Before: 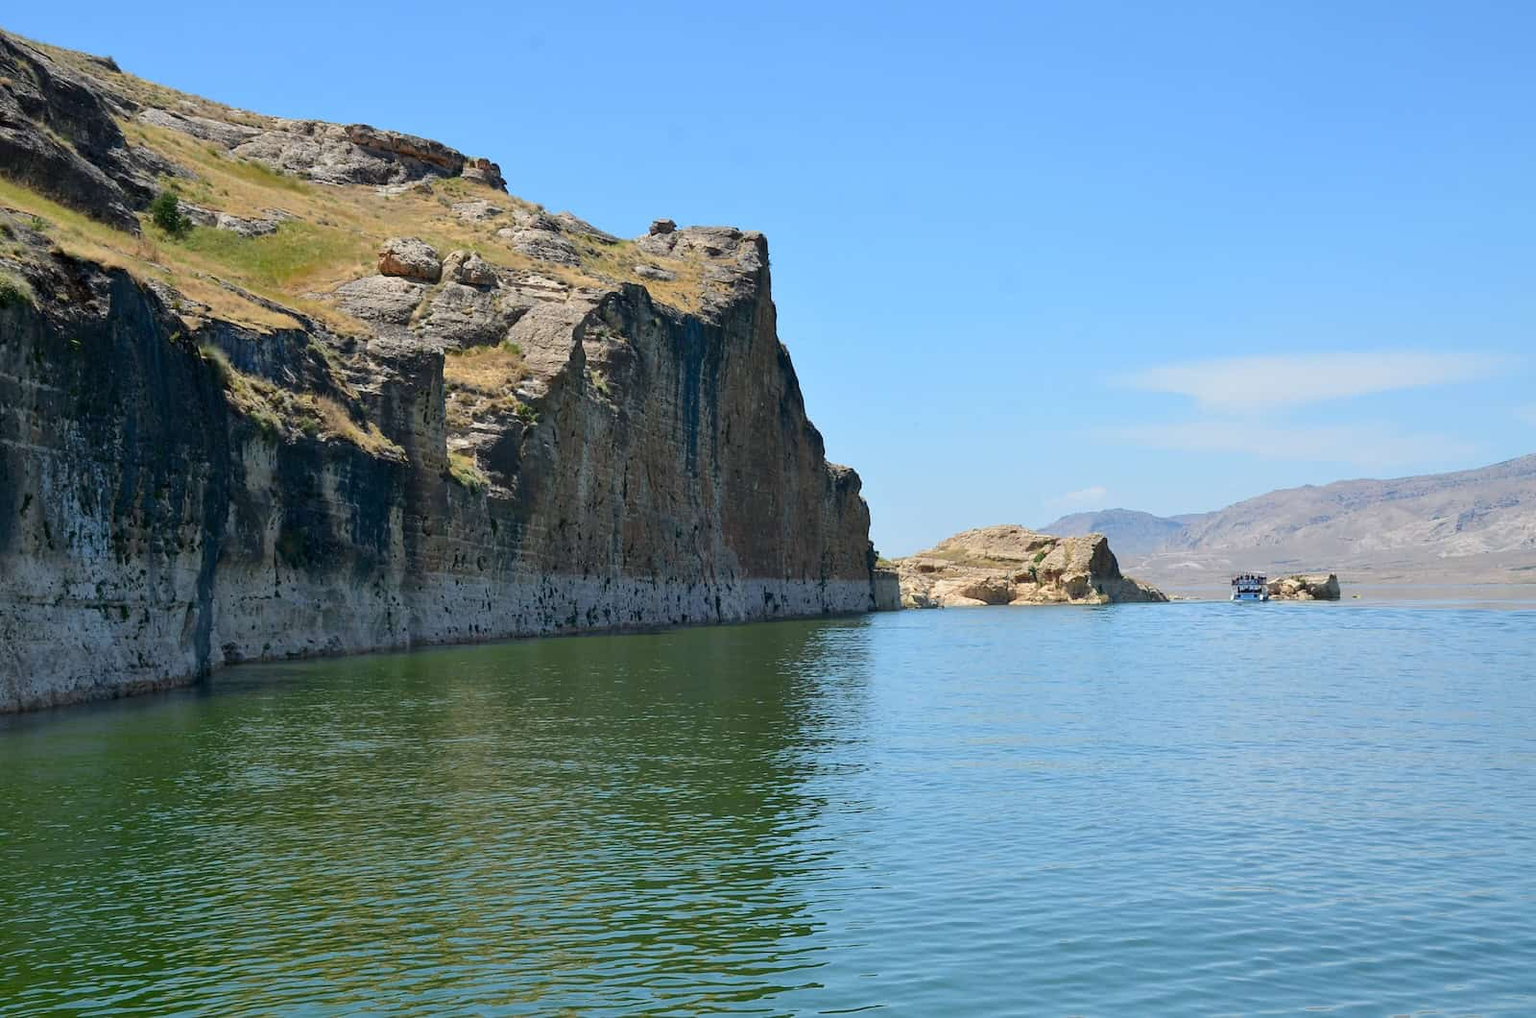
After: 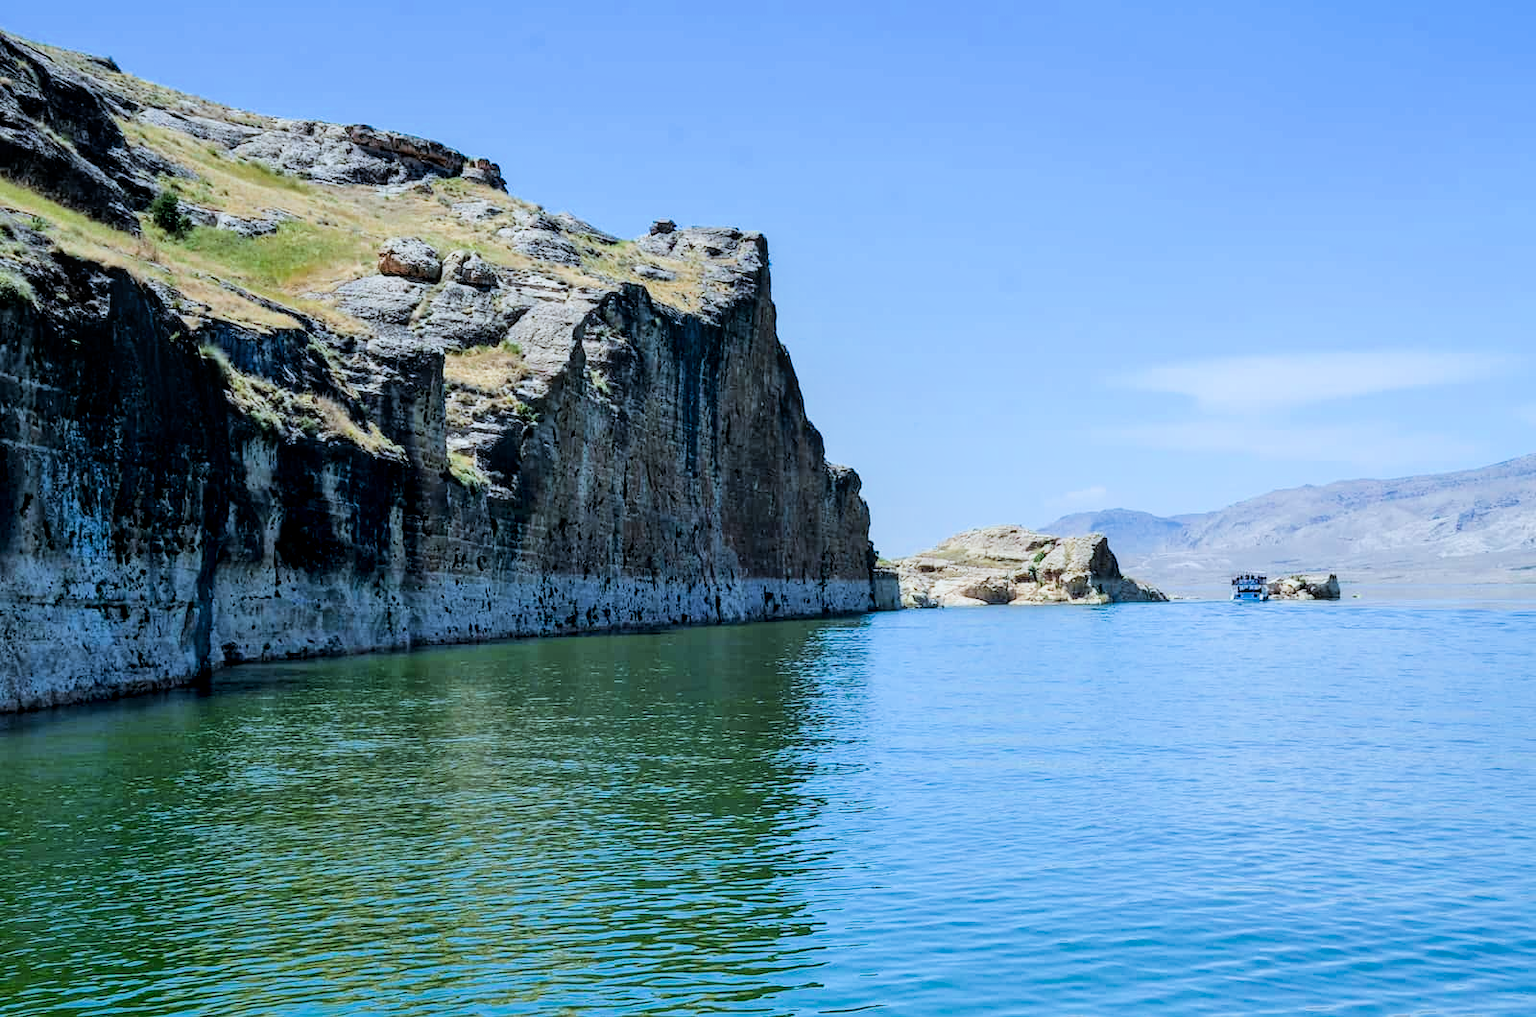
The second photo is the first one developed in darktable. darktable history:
filmic rgb: black relative exposure -5.01 EV, white relative exposure 3.97 EV, hardness 2.89, contrast 1.299, highlights saturation mix -29.16%
color calibration: output R [0.994, 0.059, -0.119, 0], output G [-0.036, 1.09, -0.119, 0], output B [0.078, -0.108, 0.961, 0], illuminant custom, x 0.387, y 0.387, temperature 3826.9 K
local contrast: on, module defaults
exposure: exposure 0.563 EV, compensate highlight preservation false
tone equalizer: on, module defaults
